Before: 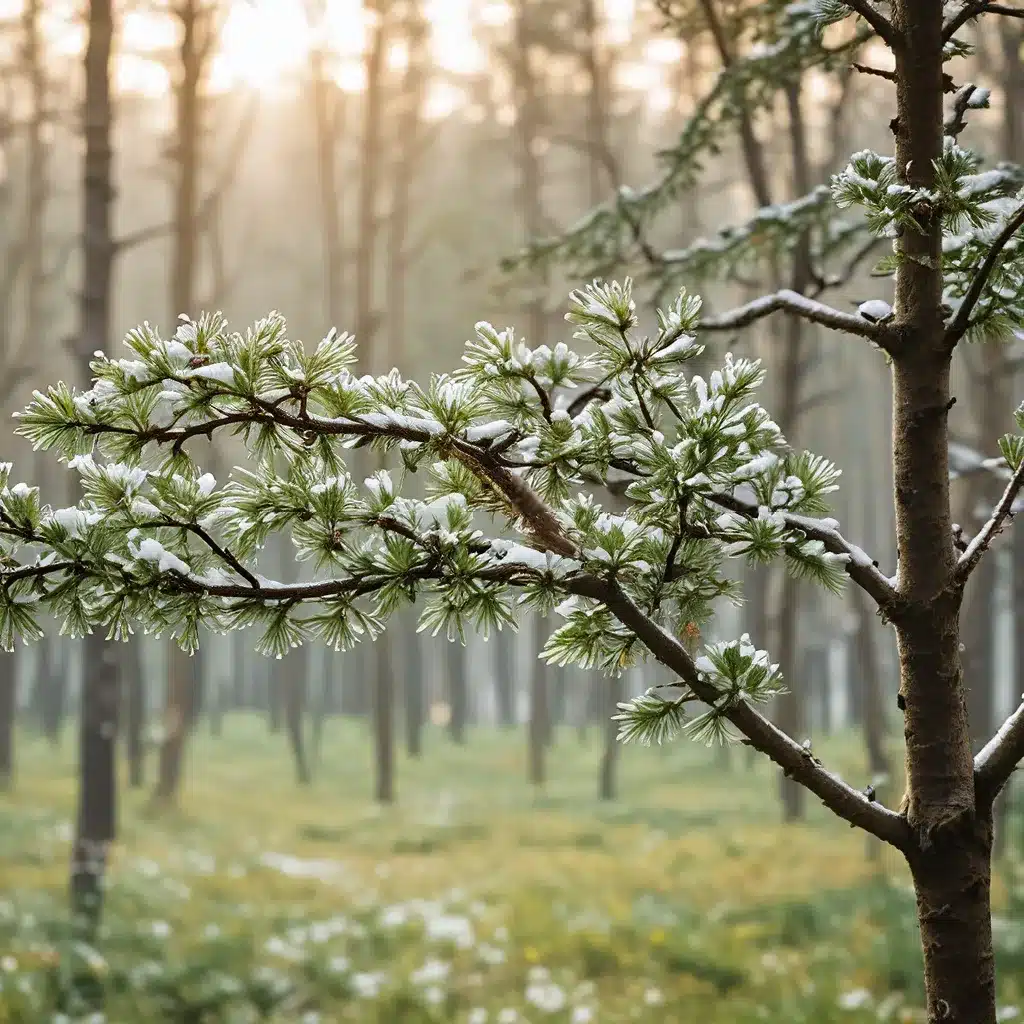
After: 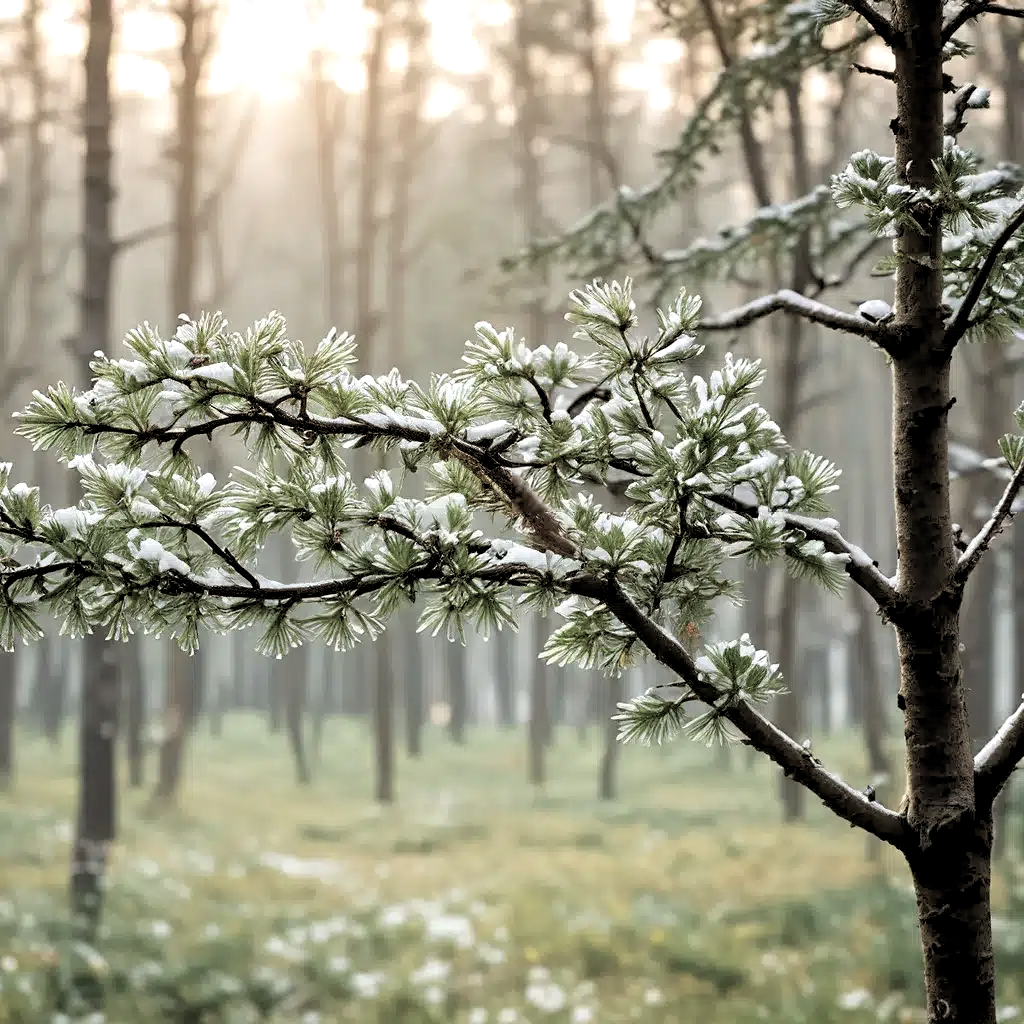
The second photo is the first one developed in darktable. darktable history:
rgb levels: levels [[0.01, 0.419, 0.839], [0, 0.5, 1], [0, 0.5, 1]]
color balance: input saturation 100.43%, contrast fulcrum 14.22%, output saturation 70.41%
